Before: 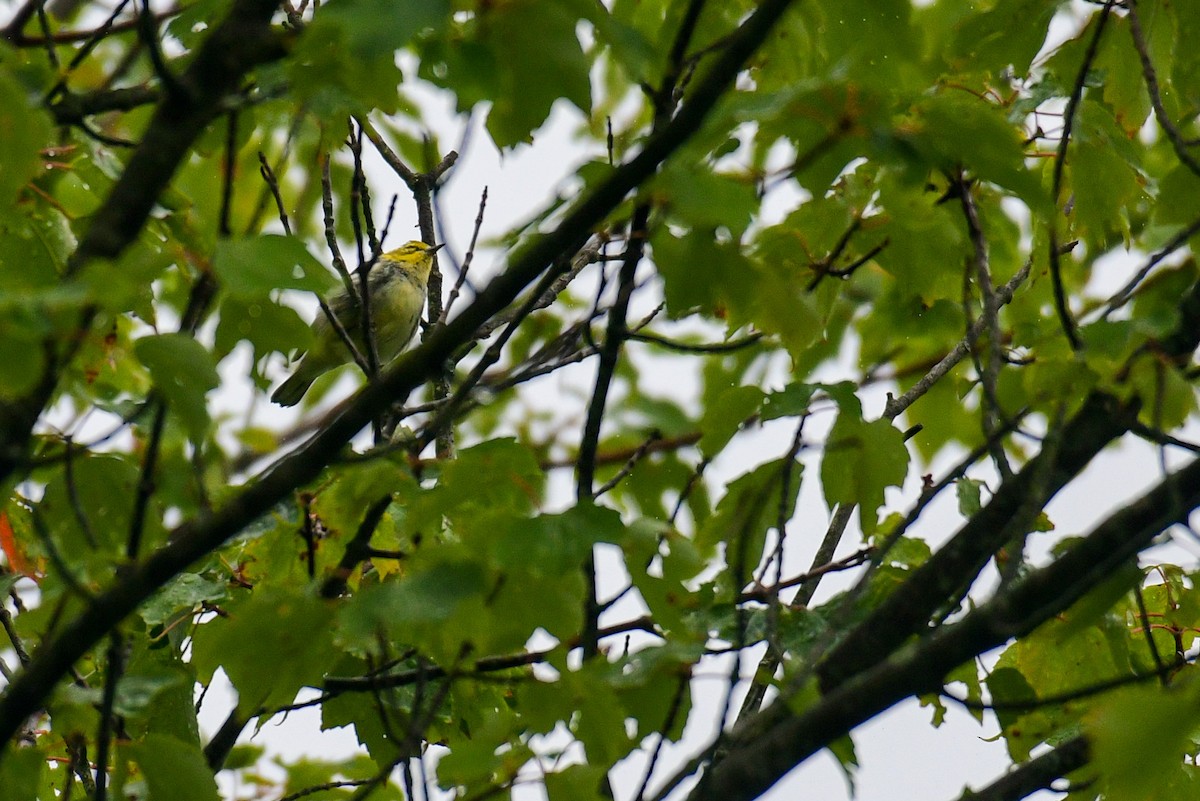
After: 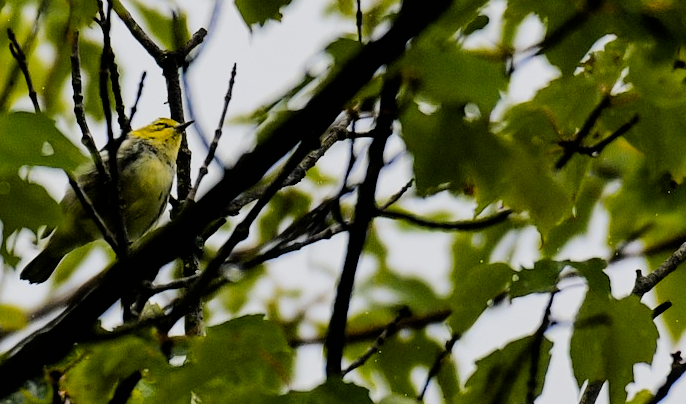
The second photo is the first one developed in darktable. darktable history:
crop: left 20.932%, top 15.471%, right 21.848%, bottom 34.081%
color contrast: green-magenta contrast 0.85, blue-yellow contrast 1.25, unbound 0
filmic rgb: black relative exposure -5 EV, hardness 2.88, contrast 1.3, highlights saturation mix -30%
